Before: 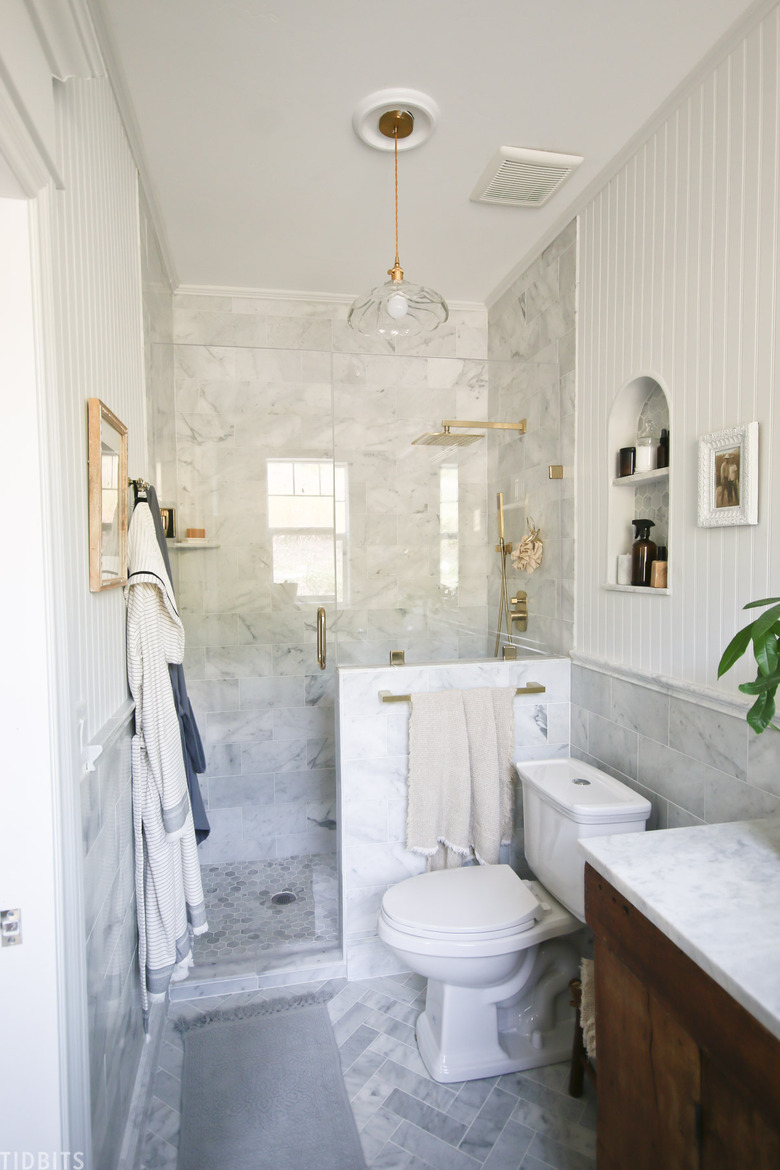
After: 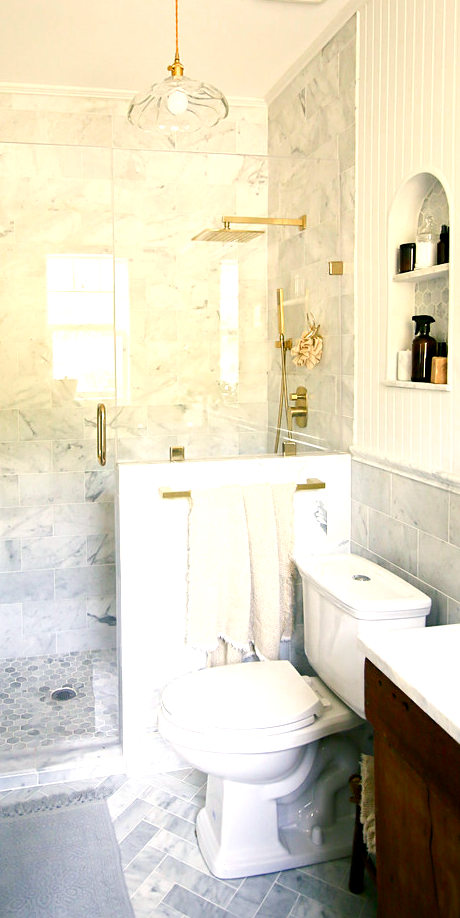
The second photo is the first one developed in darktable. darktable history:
sharpen: amount 0.21
tone equalizer: -8 EV -0.787 EV, -7 EV -0.712 EV, -6 EV -0.566 EV, -5 EV -0.4 EV, -3 EV 0.378 EV, -2 EV 0.6 EV, -1 EV 0.689 EV, +0 EV 0.764 EV, edges refinement/feathering 500, mask exposure compensation -1.57 EV, preserve details no
crop and rotate: left 28.33%, top 17.478%, right 12.662%, bottom 4.011%
contrast equalizer: octaves 7, y [[0.439, 0.44, 0.442, 0.457, 0.493, 0.498], [0.5 ×6], [0.5 ×6], [0 ×6], [0 ×6]]
exposure: exposure 0.208 EV, compensate highlight preservation false
color balance rgb: shadows lift › luminance -7.805%, shadows lift › chroma 2.328%, shadows lift › hue 165.09°, highlights gain › chroma 3.102%, highlights gain › hue 78.76°, global offset › luminance -1.034%, perceptual saturation grading › global saturation 20%, perceptual saturation grading › highlights -25.503%, perceptual saturation grading › shadows 24.173%
color zones: curves: ch0 [(0, 0.425) (0.143, 0.422) (0.286, 0.42) (0.429, 0.419) (0.571, 0.419) (0.714, 0.42) (0.857, 0.422) (1, 0.425)]; ch1 [(0, 0.666) (0.143, 0.669) (0.286, 0.671) (0.429, 0.67) (0.571, 0.67) (0.714, 0.67) (0.857, 0.67) (1, 0.666)]
